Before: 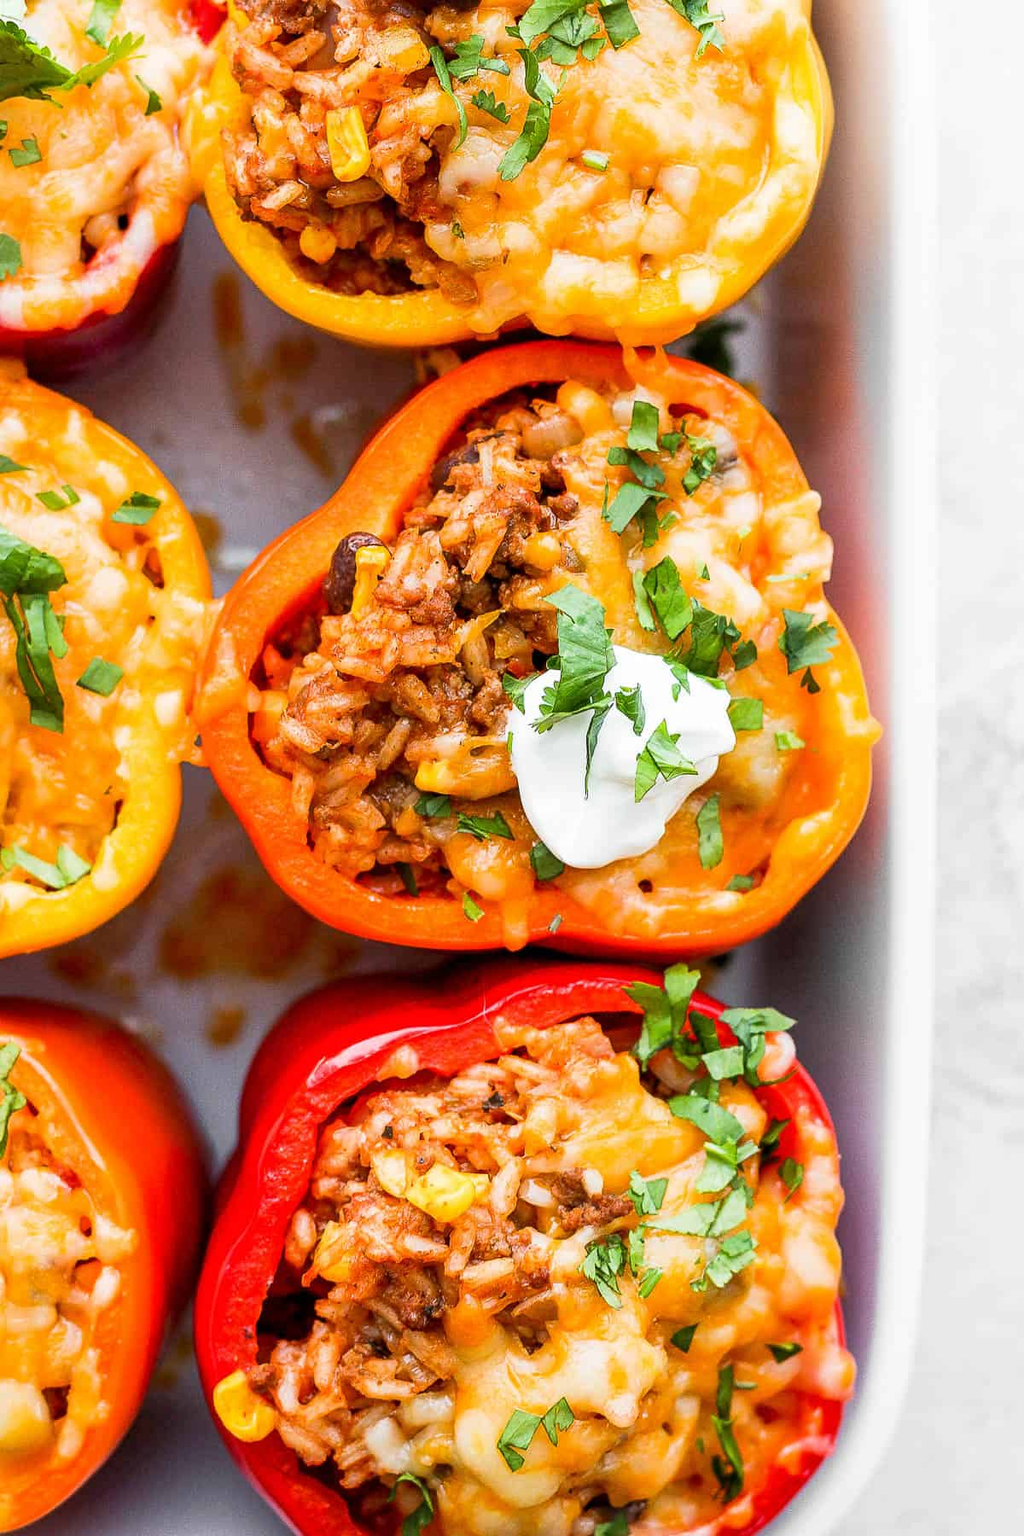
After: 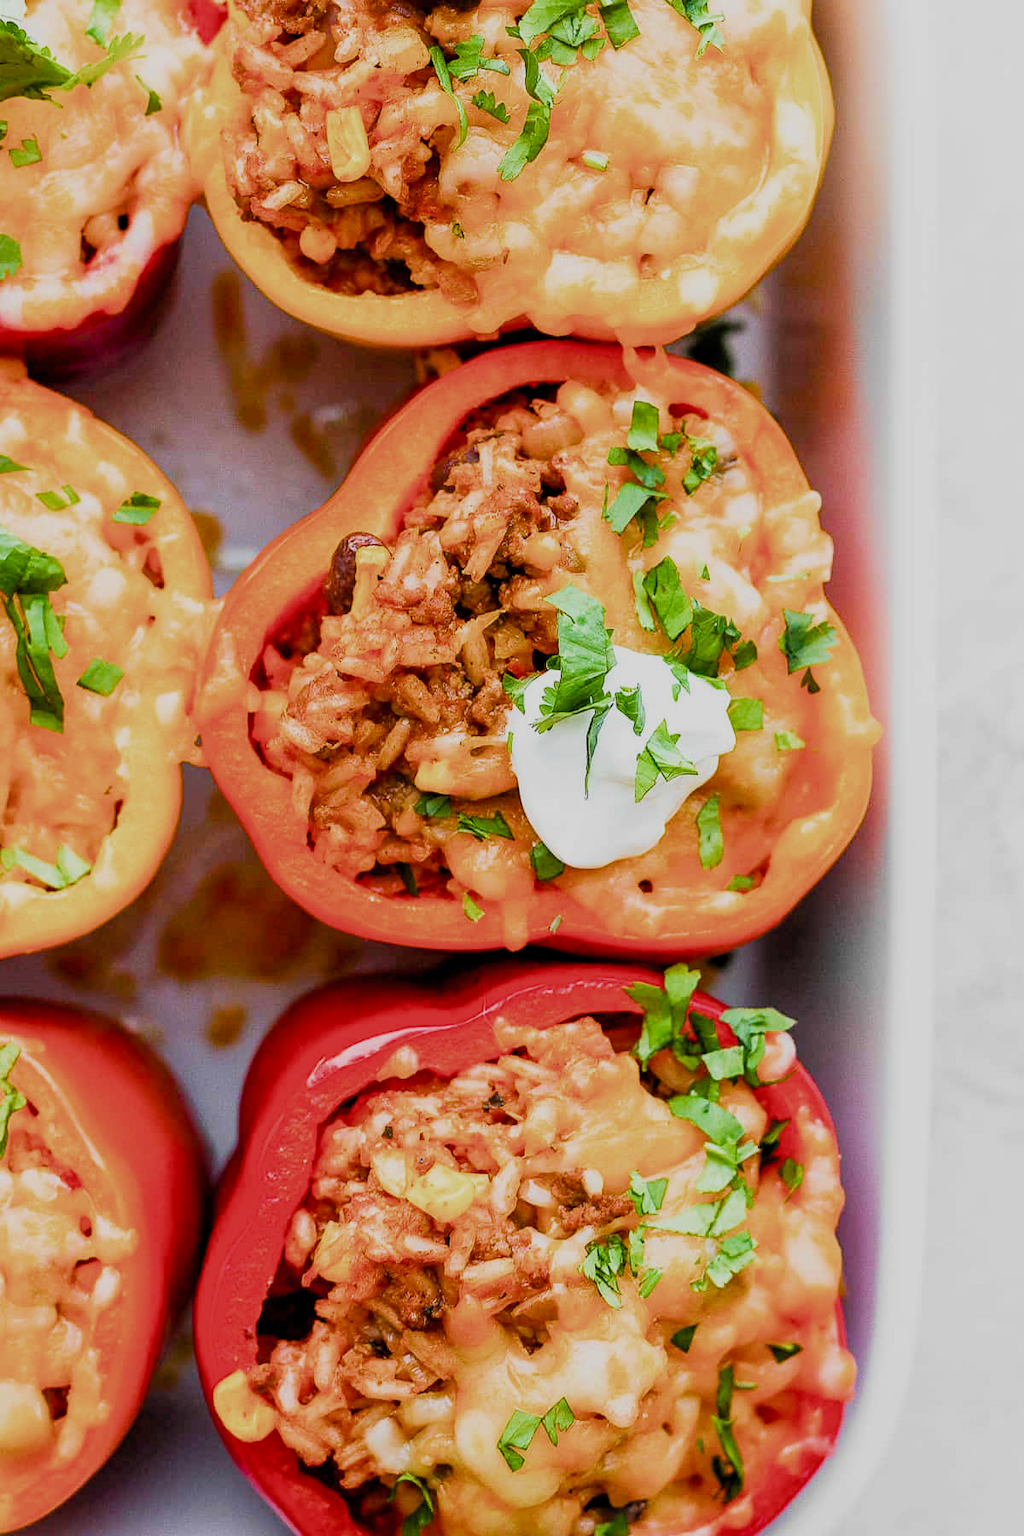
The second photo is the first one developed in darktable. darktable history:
color balance rgb: perceptual saturation grading › global saturation 30.931%, global vibrance 20%
filmic rgb: black relative exposure -8.03 EV, white relative exposure 3.85 EV, threshold 6 EV, hardness 4.32, add noise in highlights 0.002, color science v3 (2019), use custom middle-gray values true, contrast in highlights soft, enable highlight reconstruction true
